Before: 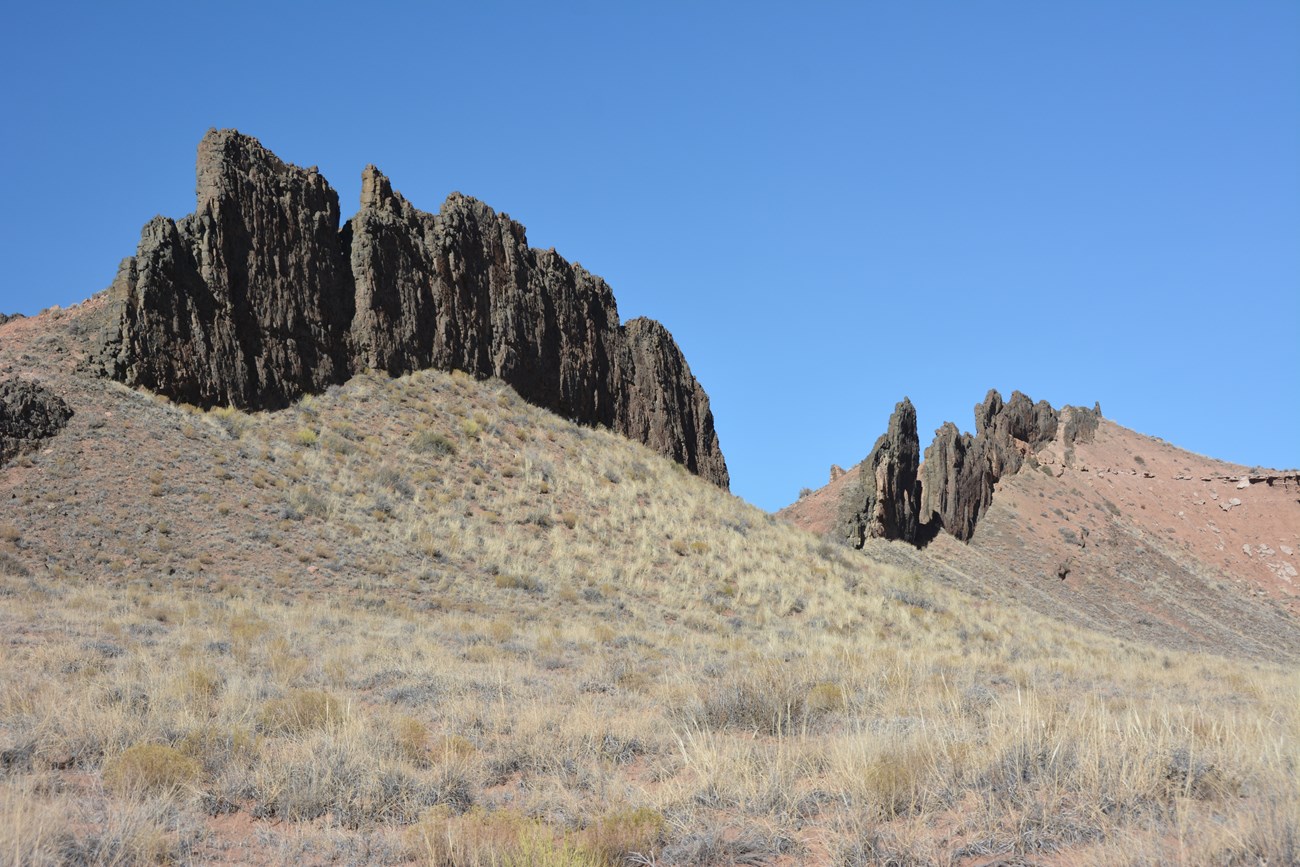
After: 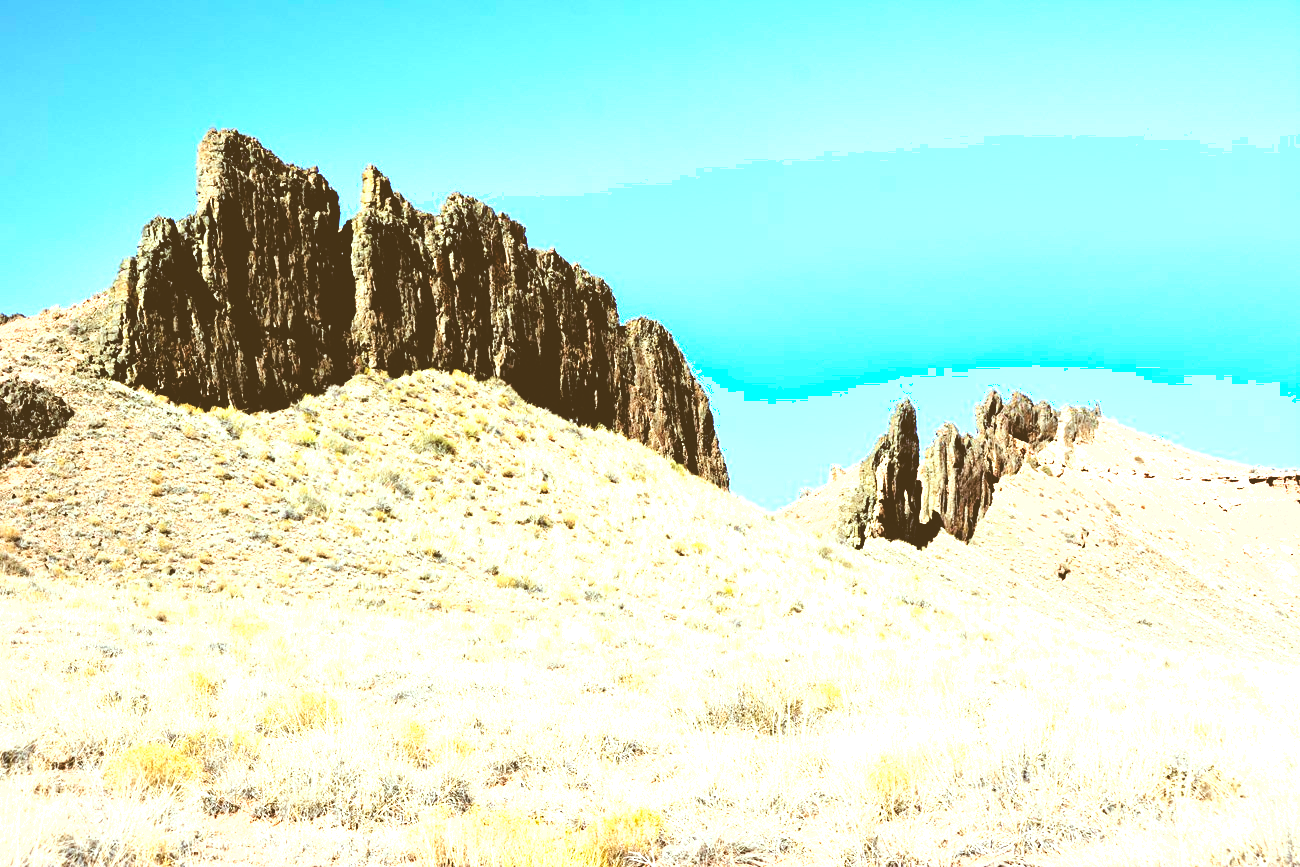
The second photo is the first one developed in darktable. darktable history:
color correction: highlights a* -5.31, highlights b* 9.8, shadows a* 9.47, shadows b* 24.63
base curve: curves: ch0 [(0, 0.036) (0.083, 0.04) (0.804, 1)], preserve colors none
exposure: black level correction 0, exposure 1.612 EV, compensate highlight preservation false
